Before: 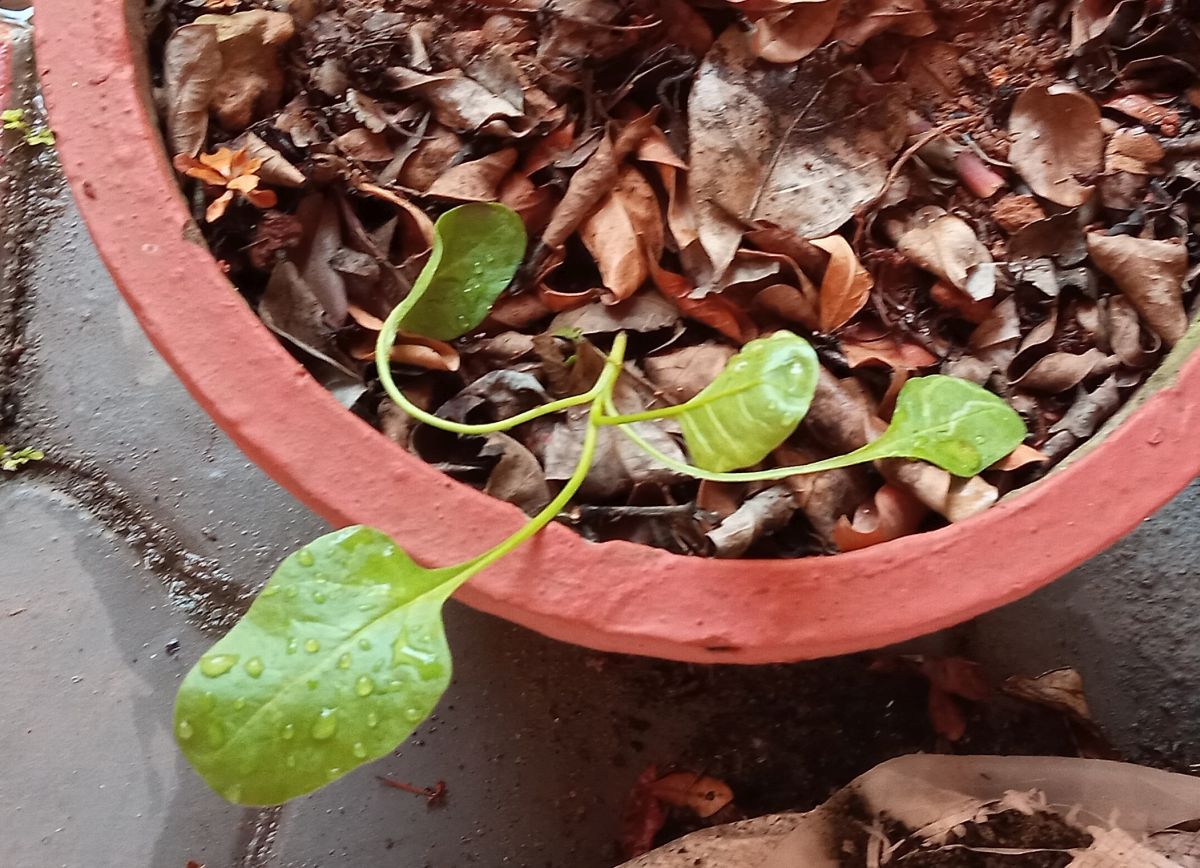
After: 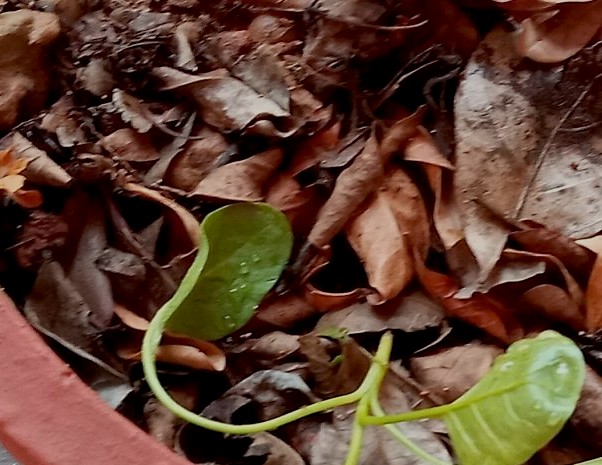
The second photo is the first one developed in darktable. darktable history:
crop: left 19.51%, right 30.246%, bottom 46.365%
exposure: black level correction 0.009, exposure -0.617 EV, compensate highlight preservation false
